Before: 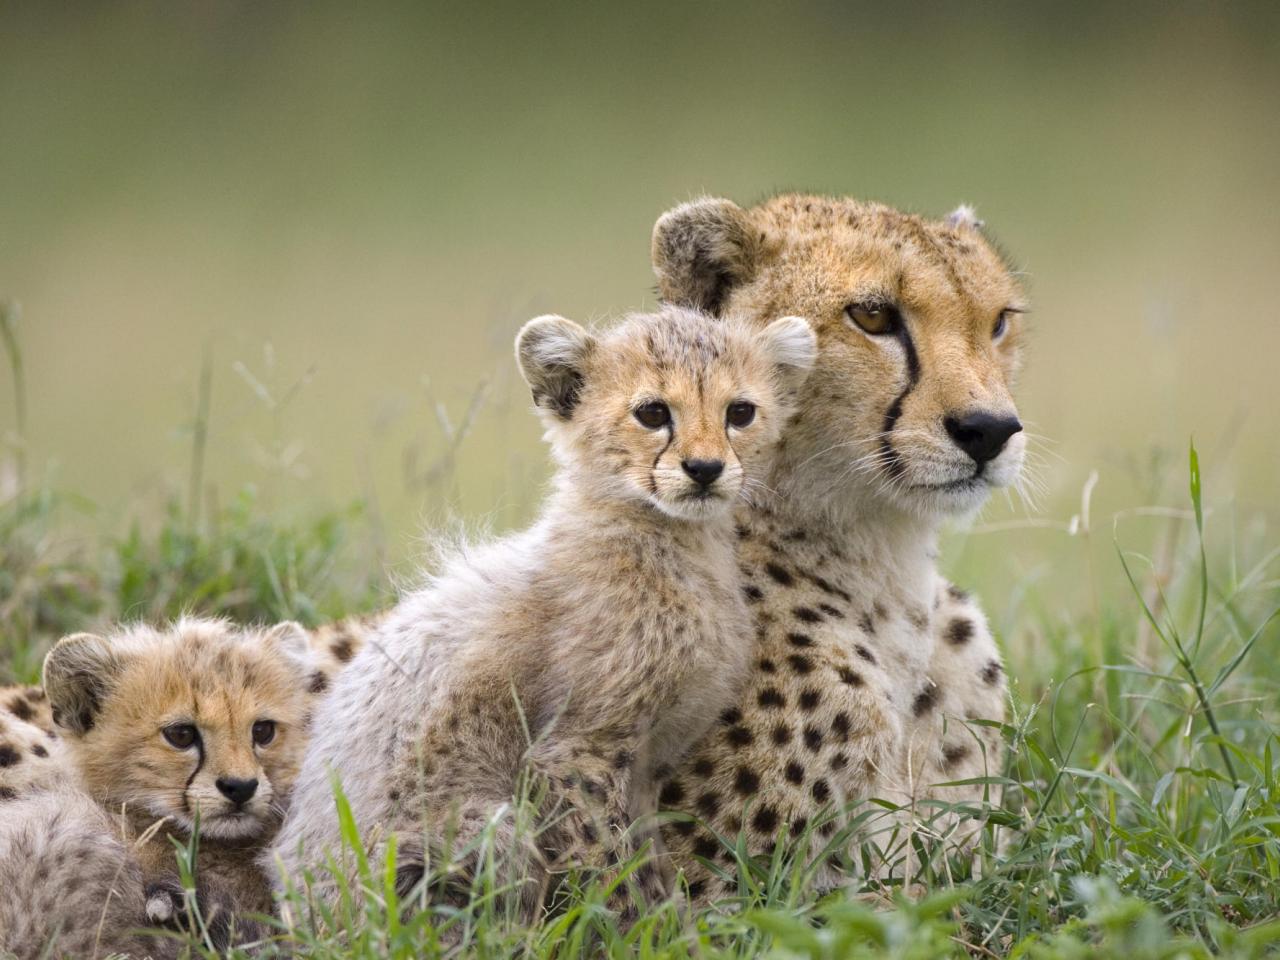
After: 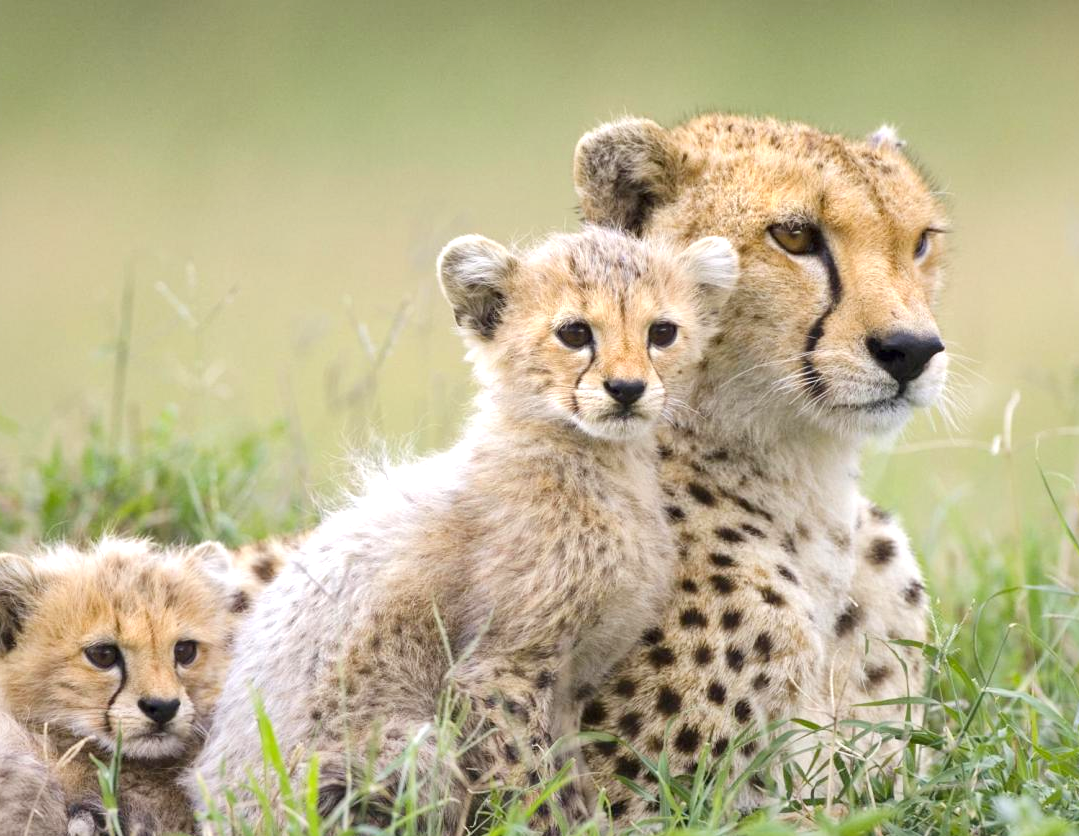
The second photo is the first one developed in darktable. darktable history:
local contrast: mode bilateral grid, contrast 20, coarseness 50, detail 132%, midtone range 0.2
tone equalizer: -8 EV 1.04 EV, -7 EV 0.969 EV, -6 EV 1 EV, -5 EV 1.01 EV, -4 EV 1 EV, -3 EV 0.723 EV, -2 EV 0.516 EV, -1 EV 0.233 EV, edges refinement/feathering 500, mask exposure compensation -1.57 EV, preserve details no
crop: left 6.134%, top 8.367%, right 9.541%, bottom 3.642%
